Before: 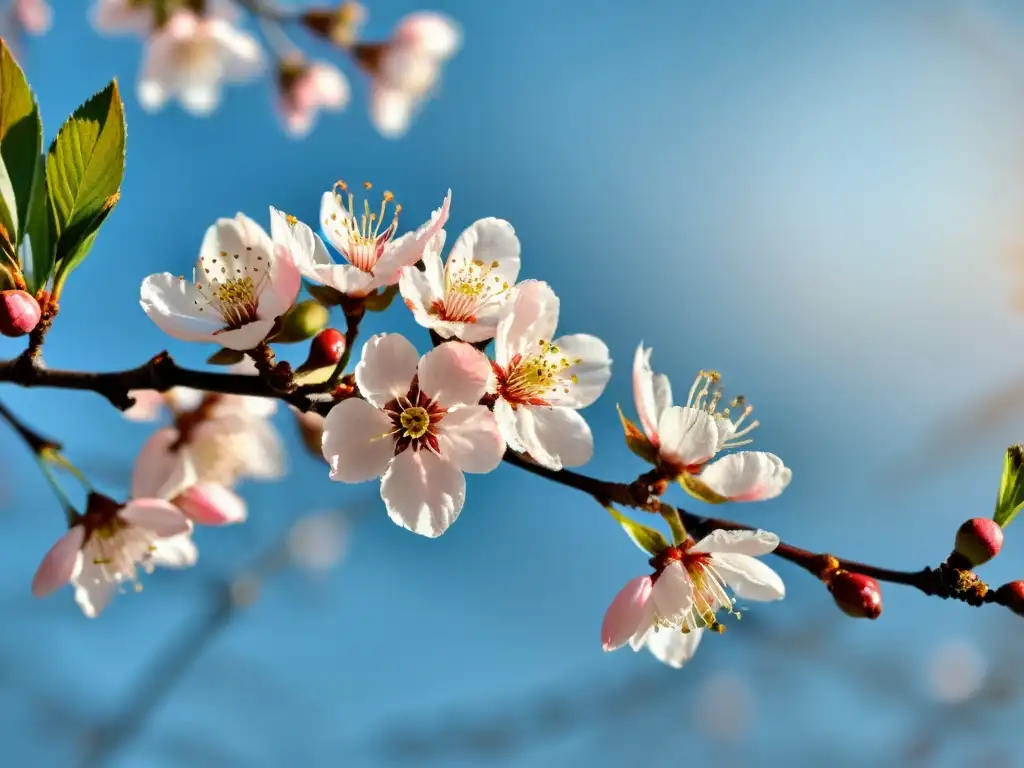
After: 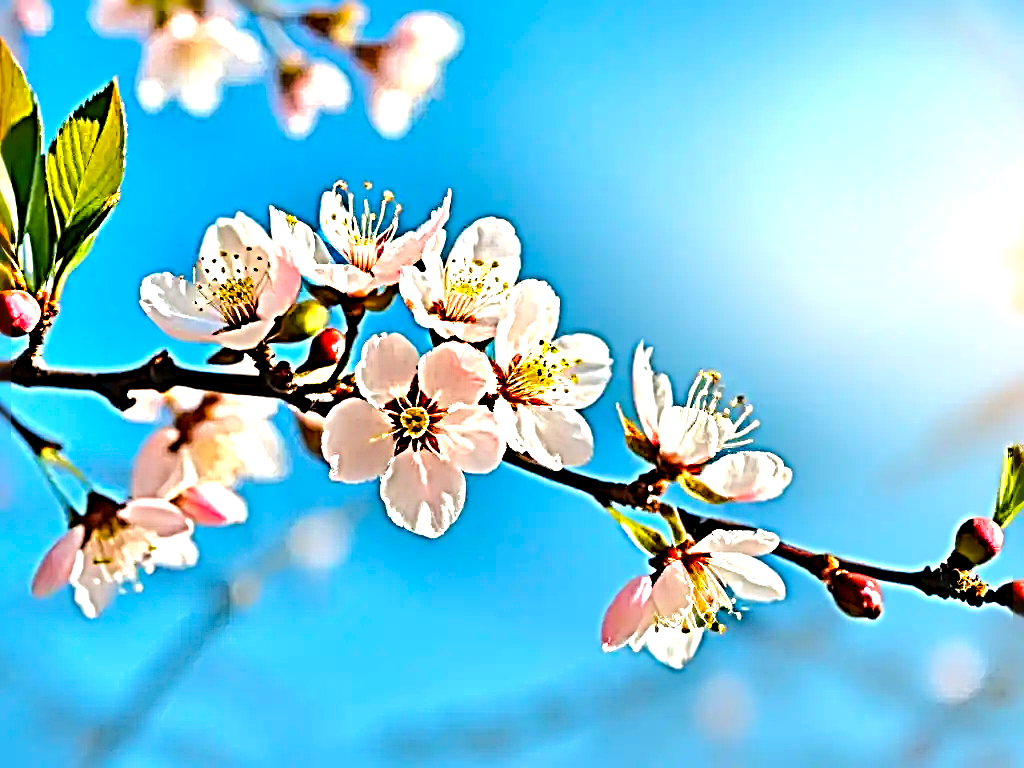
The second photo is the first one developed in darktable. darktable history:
color balance rgb: perceptual saturation grading › global saturation 25%, perceptual brilliance grading › mid-tones 10%, perceptual brilliance grading › shadows 15%, global vibrance 20%
sharpen: radius 4.001, amount 2
exposure: black level correction -0.001, exposure 0.9 EV, compensate exposure bias true, compensate highlight preservation false
